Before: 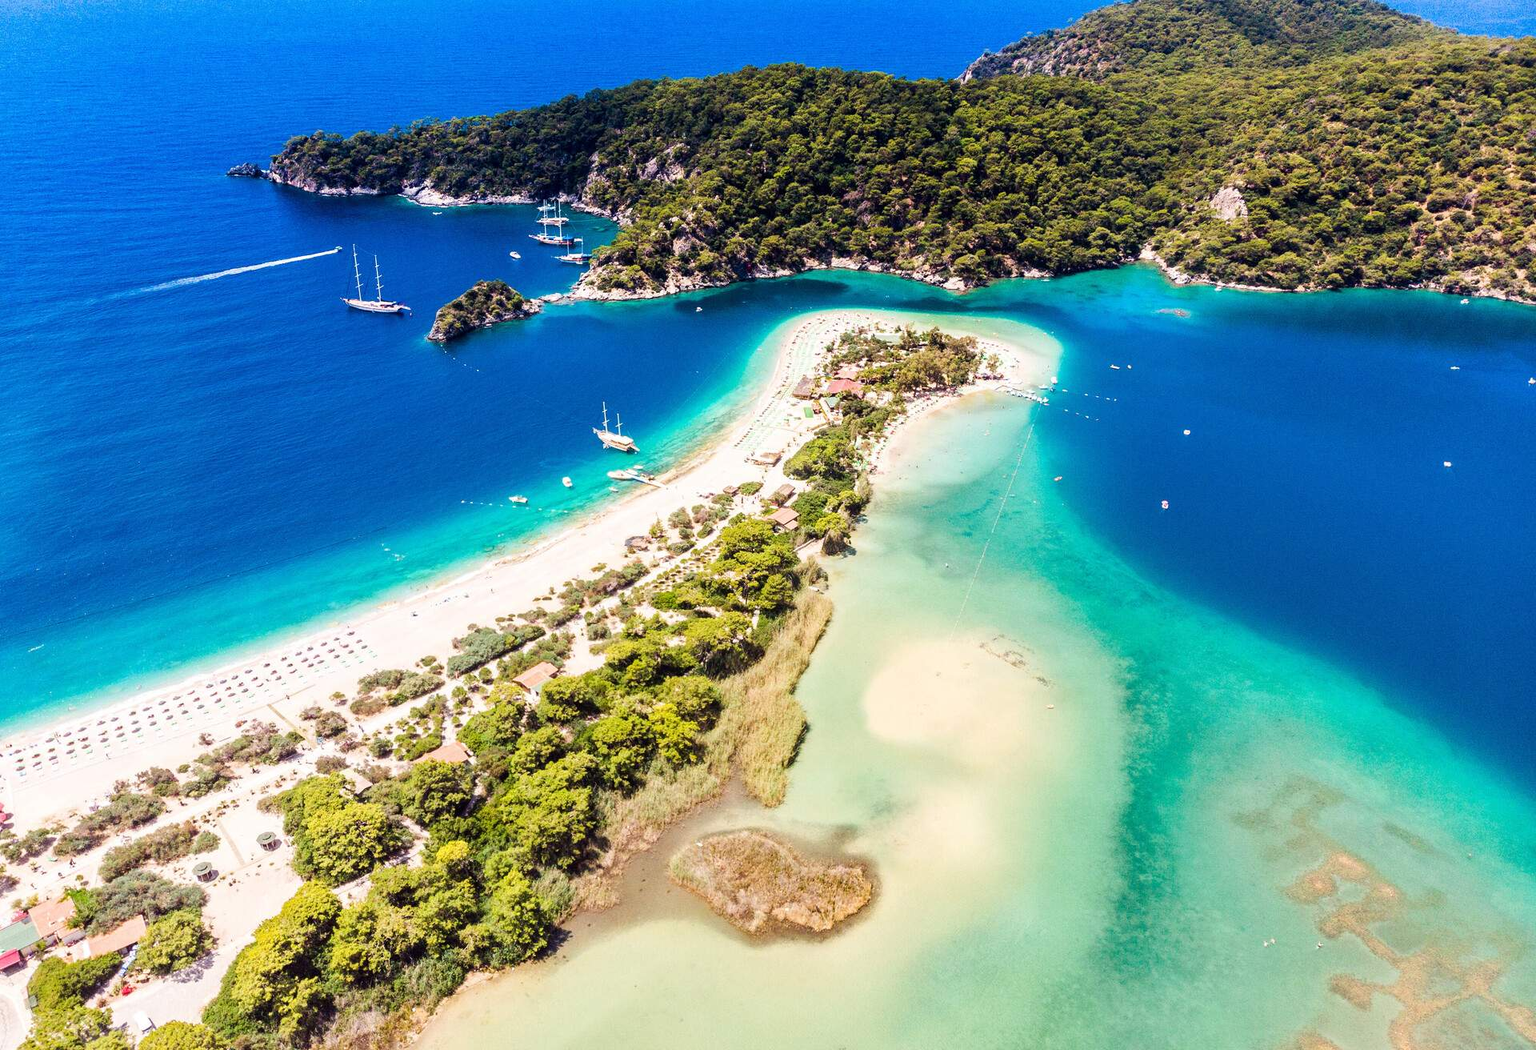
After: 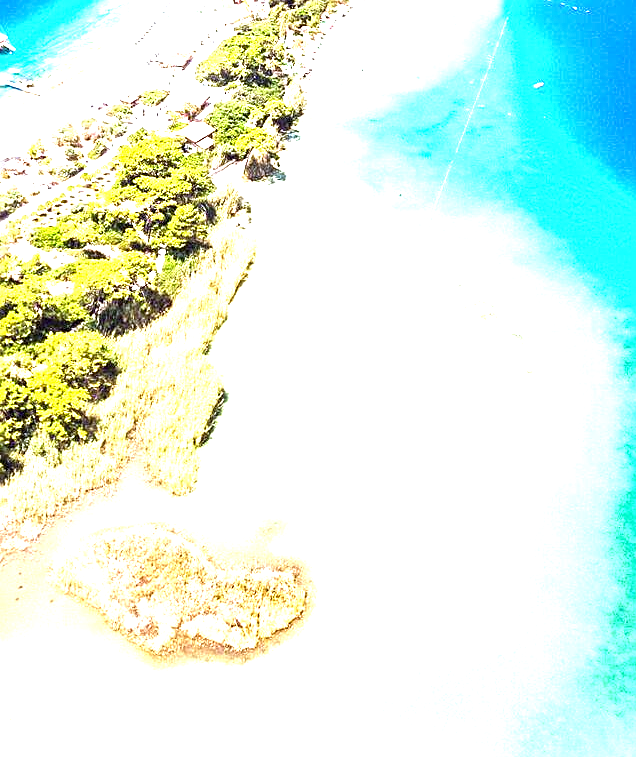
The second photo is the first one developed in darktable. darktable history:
local contrast: highlights 100%, shadows 100%, detail 120%, midtone range 0.2
white balance: red 0.954, blue 1.079
crop: left 40.878%, top 39.176%, right 25.993%, bottom 3.081%
sharpen: on, module defaults
exposure: black level correction 0, exposure 1.741 EV, compensate exposure bias true, compensate highlight preservation false
